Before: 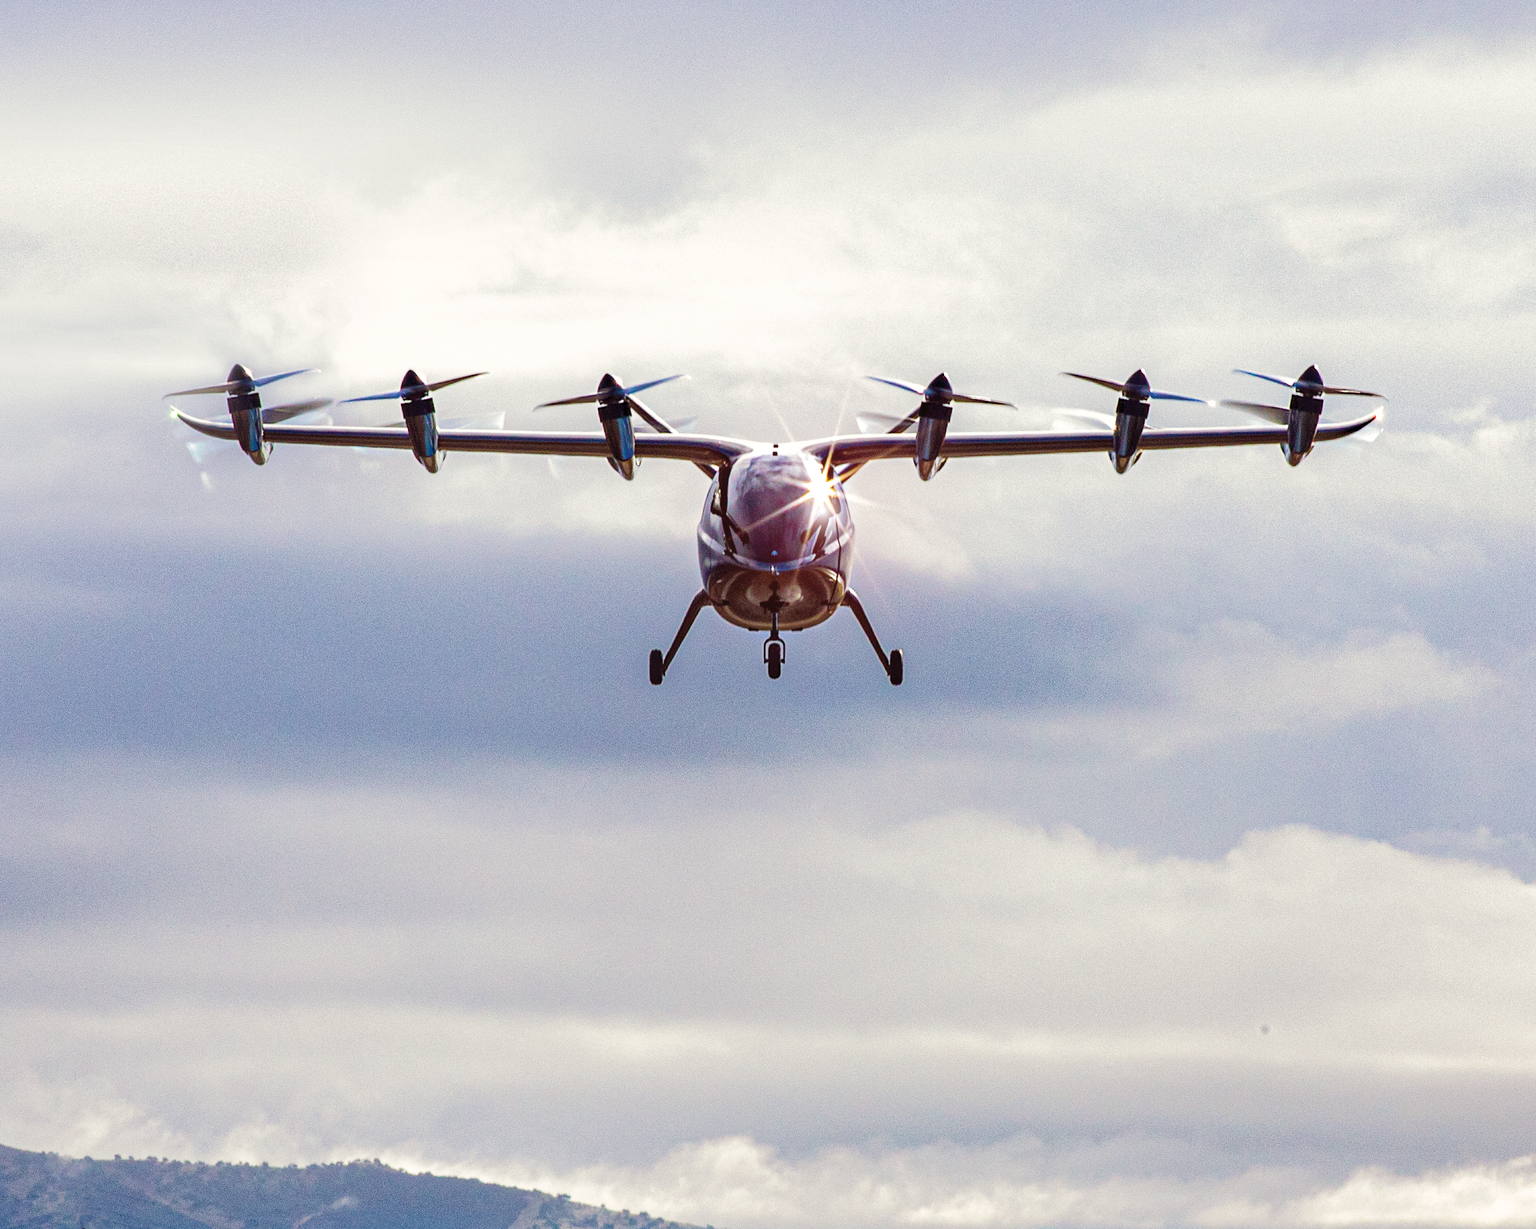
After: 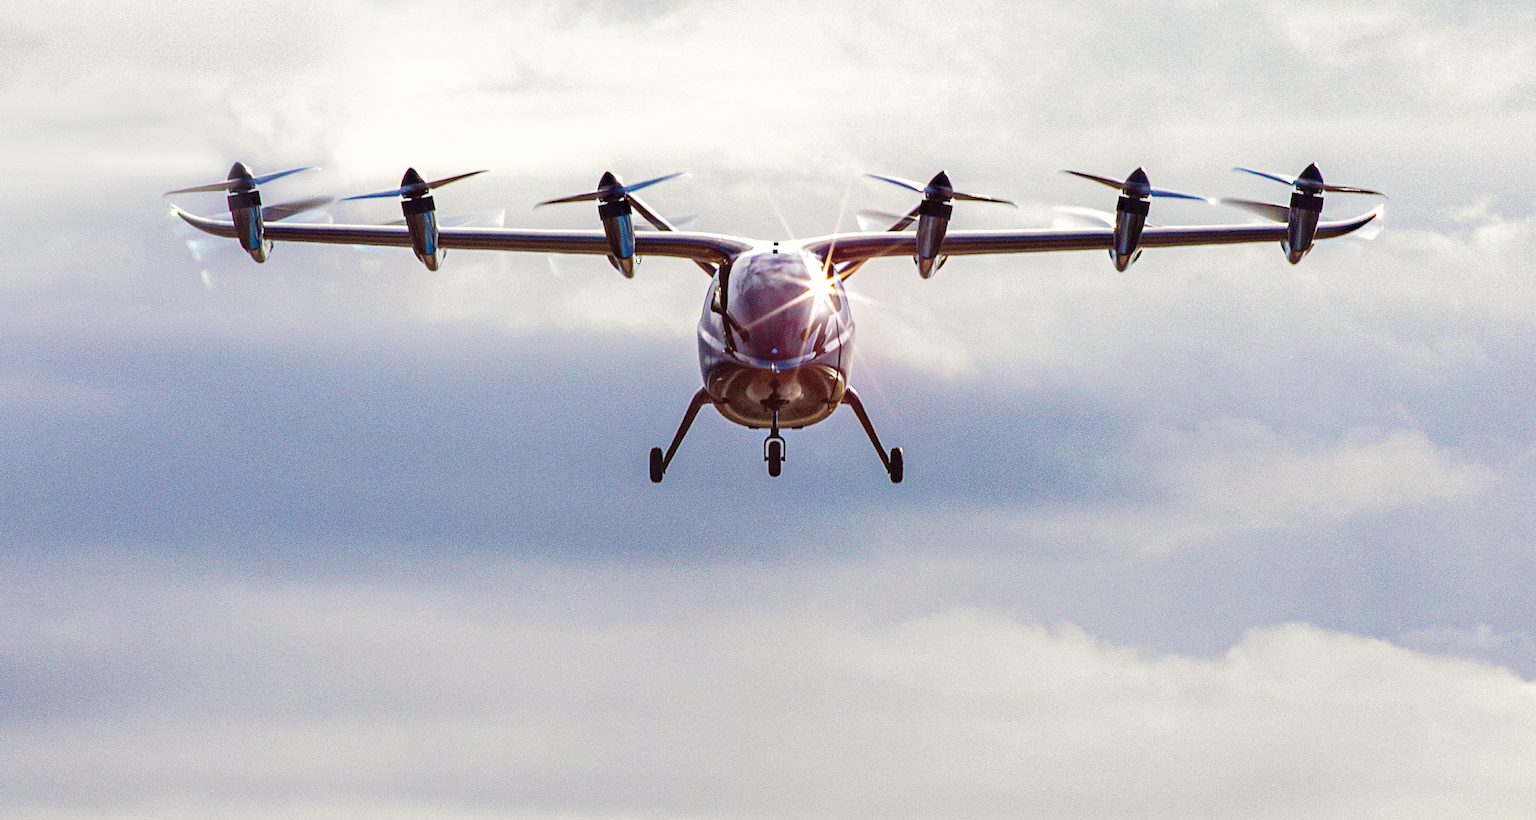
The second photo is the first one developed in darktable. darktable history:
crop: top 16.499%, bottom 16.746%
